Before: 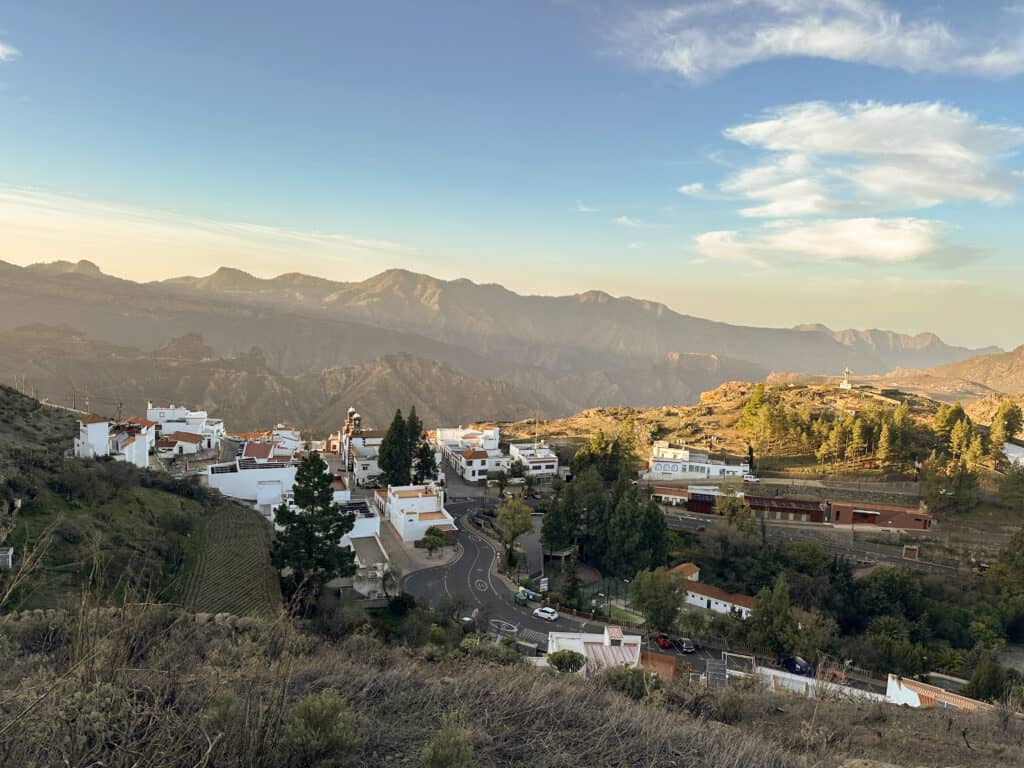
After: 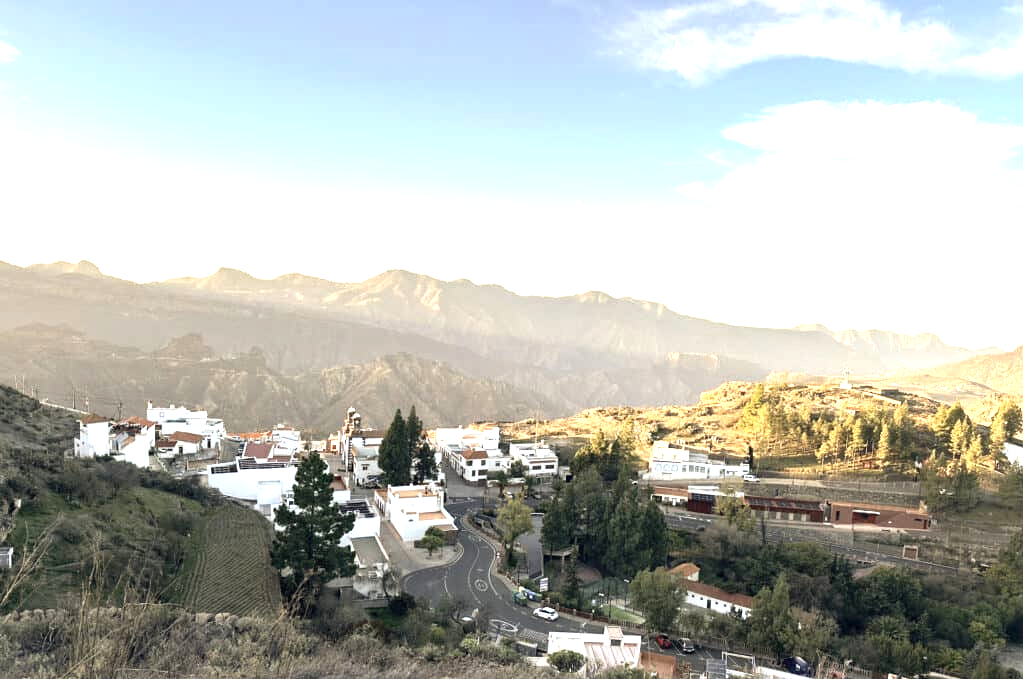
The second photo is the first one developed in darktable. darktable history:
contrast brightness saturation: contrast 0.065, brightness -0.005, saturation -0.212
crop and rotate: top 0%, bottom 11.537%
exposure: exposure 1.215 EV, compensate highlight preservation false
